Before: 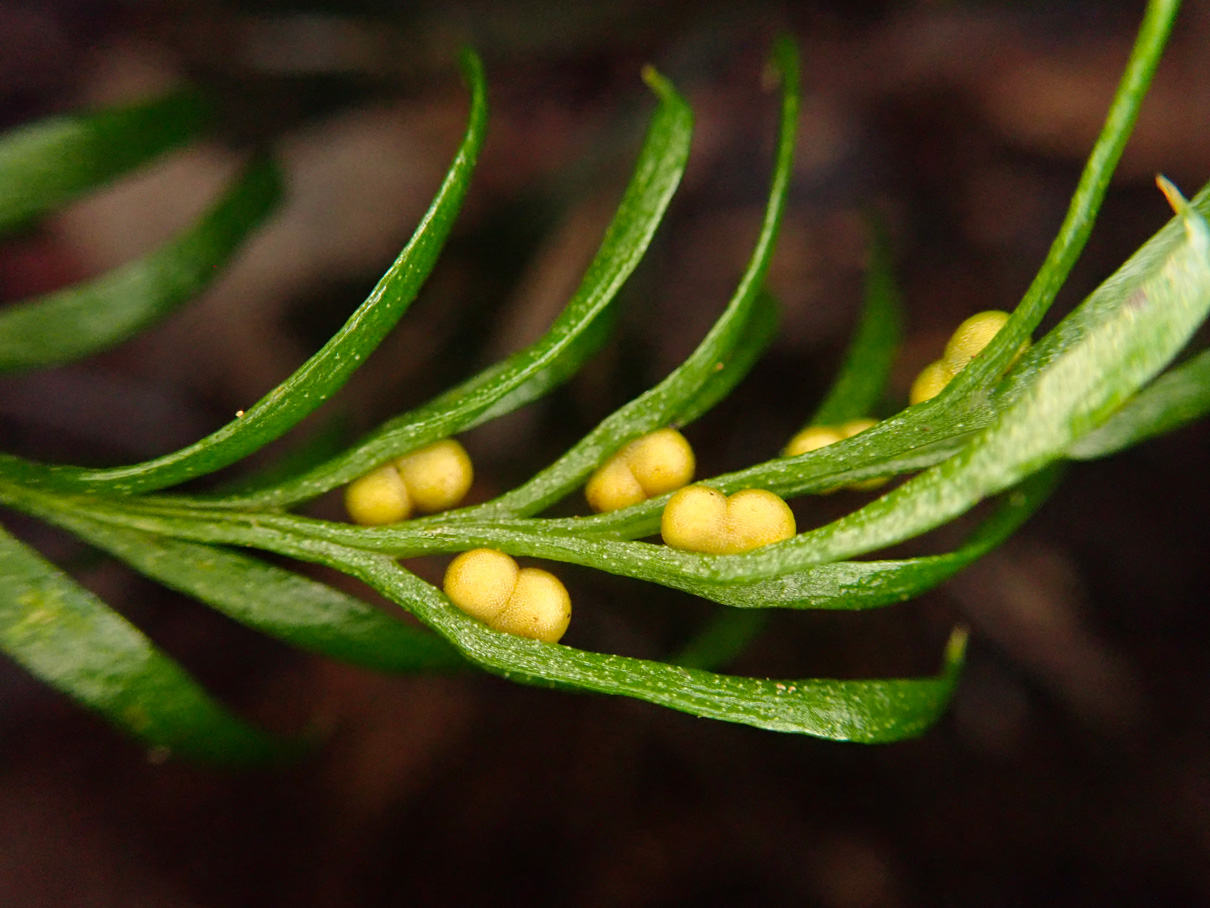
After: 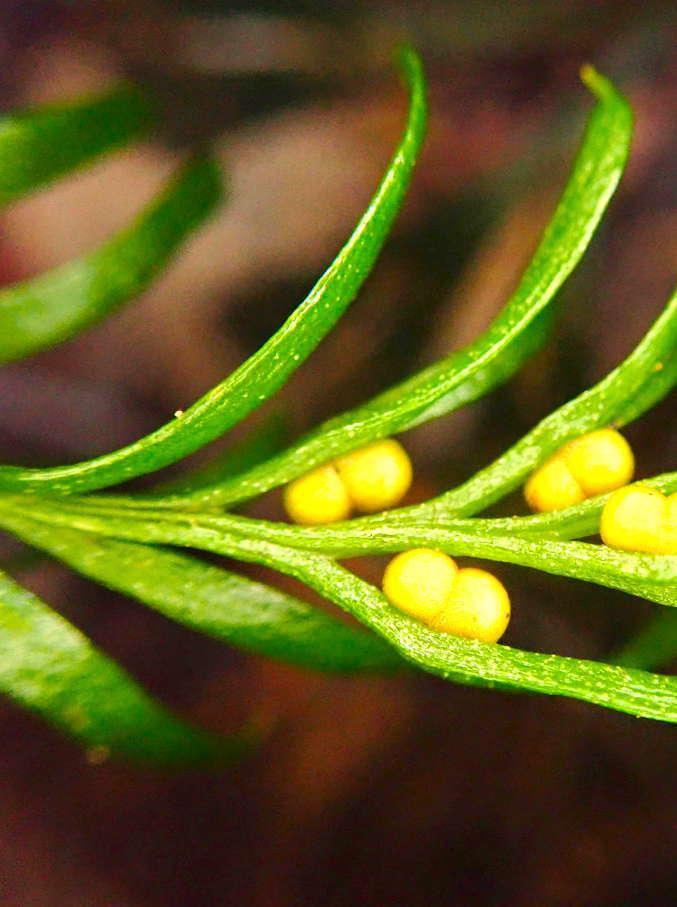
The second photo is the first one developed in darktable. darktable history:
crop: left 5.087%, right 38.919%
color balance rgb: linear chroma grading › global chroma 8.542%, perceptual saturation grading › global saturation 1.307%, perceptual saturation grading › highlights -1.566%, perceptual saturation grading › mid-tones 3.314%, perceptual saturation grading › shadows 9.026%, perceptual brilliance grading › mid-tones 11.048%, perceptual brilliance grading › shadows 15.361%, global vibrance 20%
exposure: black level correction 0, exposure 1.097 EV, compensate highlight preservation false
